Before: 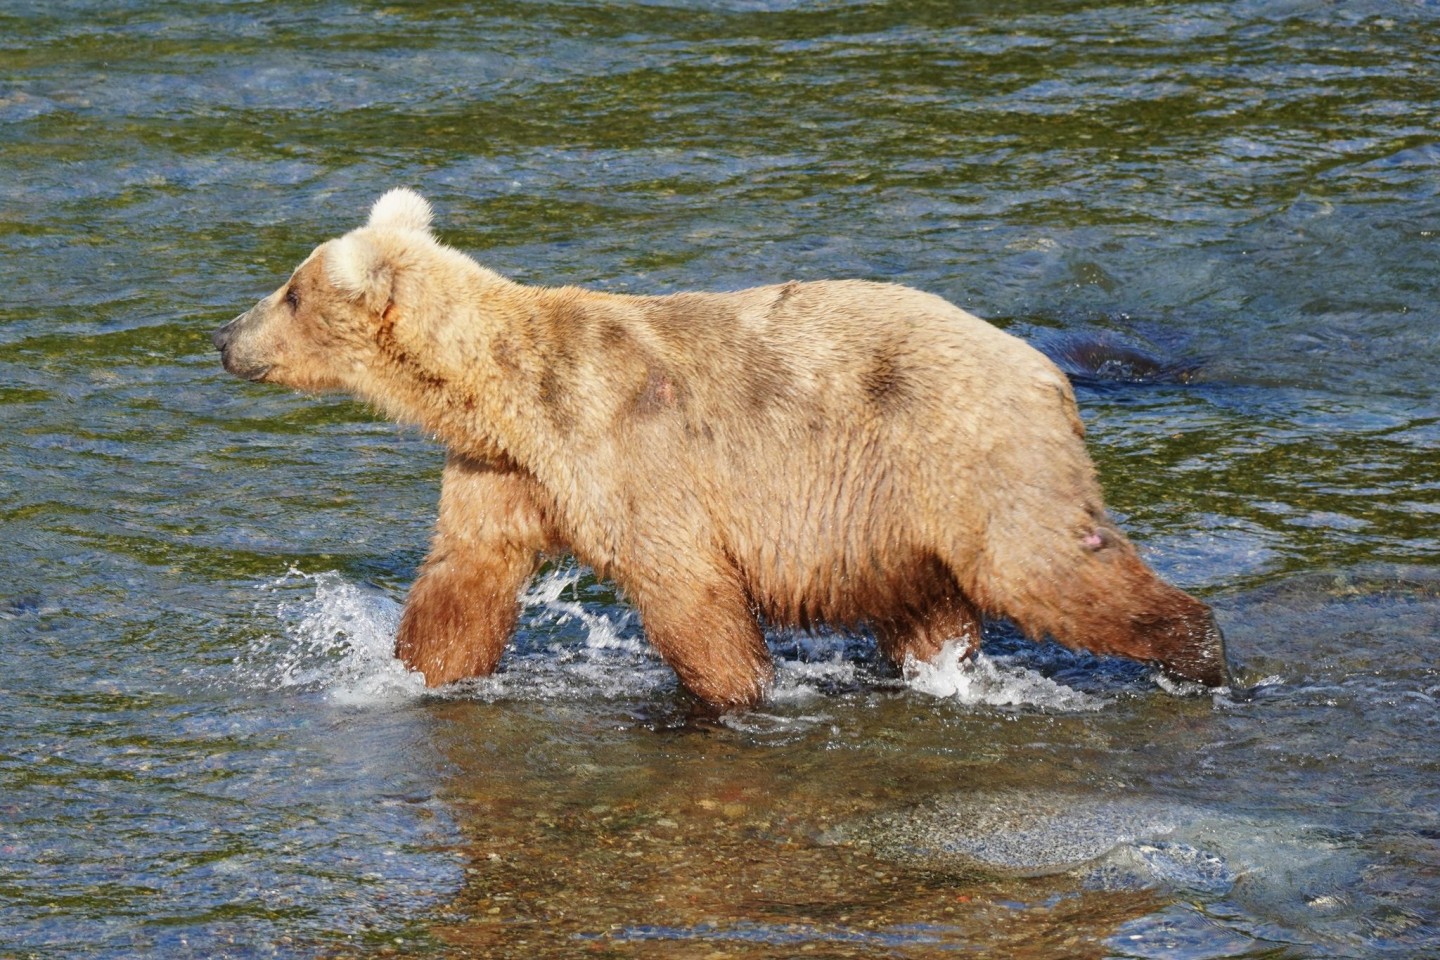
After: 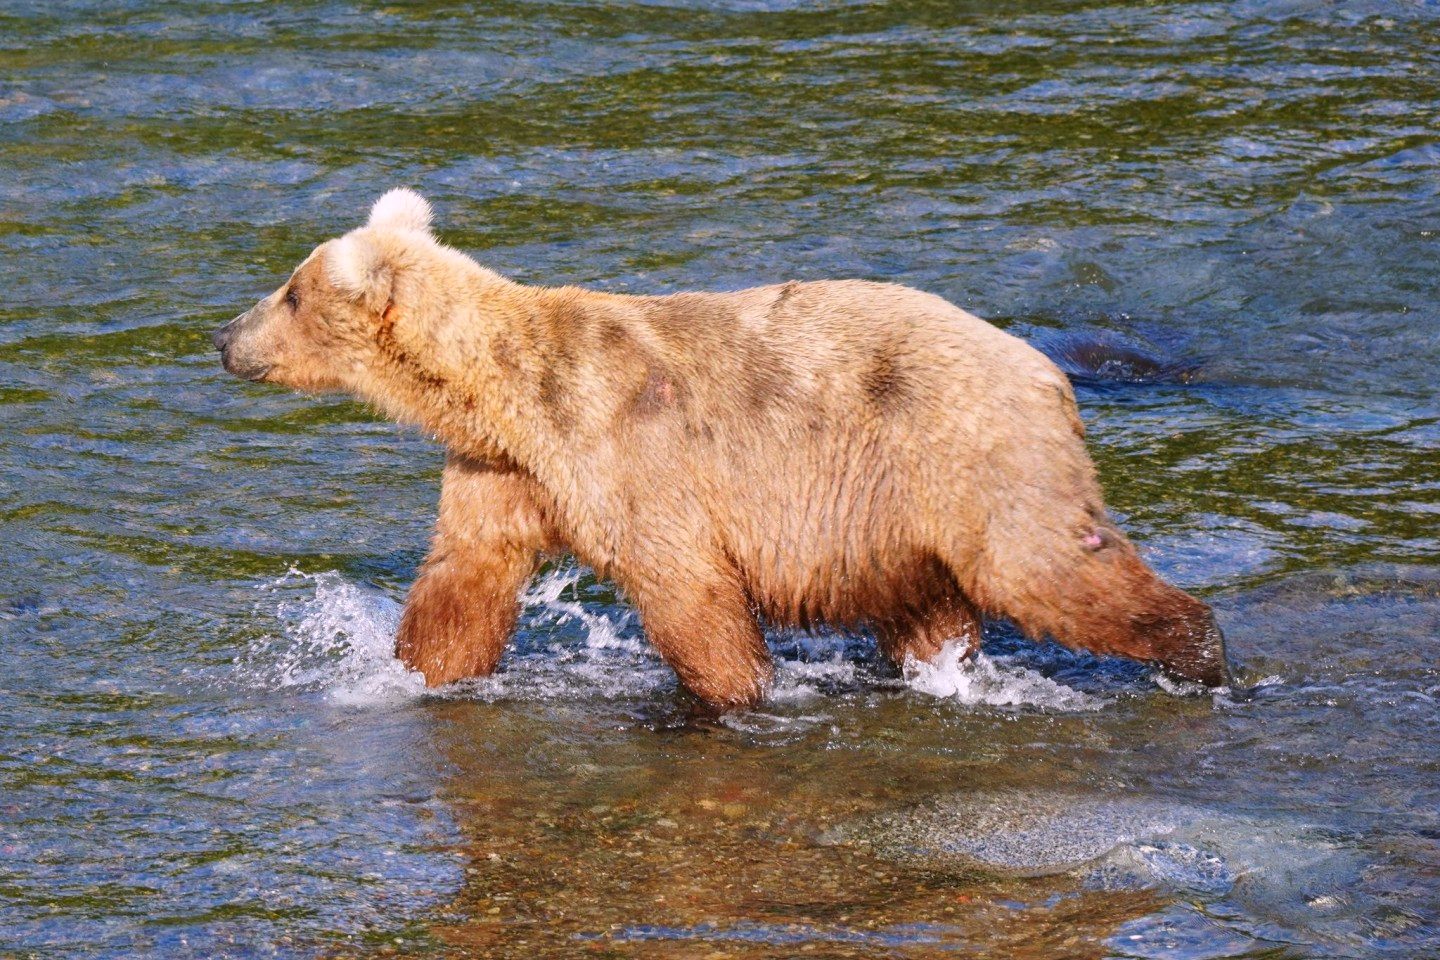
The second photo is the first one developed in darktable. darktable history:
white balance: red 1.05, blue 1.072
contrast brightness saturation: saturation 0.13
